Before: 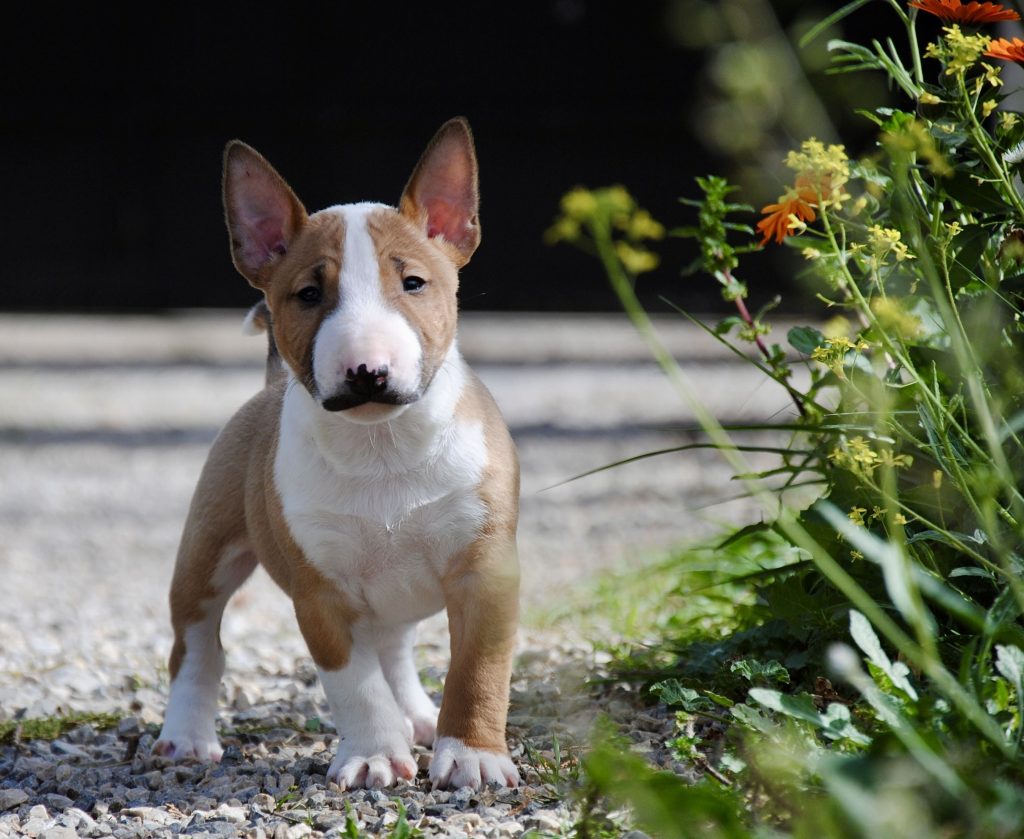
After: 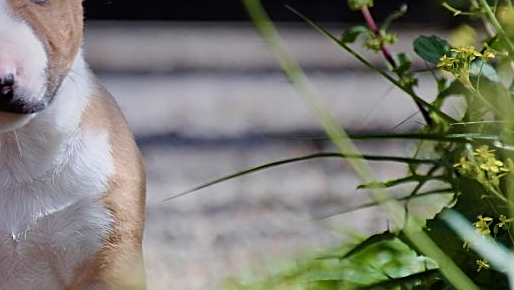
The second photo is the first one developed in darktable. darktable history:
velvia: on, module defaults
crop: left 36.607%, top 34.735%, right 13.146%, bottom 30.611%
graduated density: rotation -0.352°, offset 57.64
sharpen: amount 0.55
color balance: gamma [0.9, 0.988, 0.975, 1.025], gain [1.05, 1, 1, 1]
